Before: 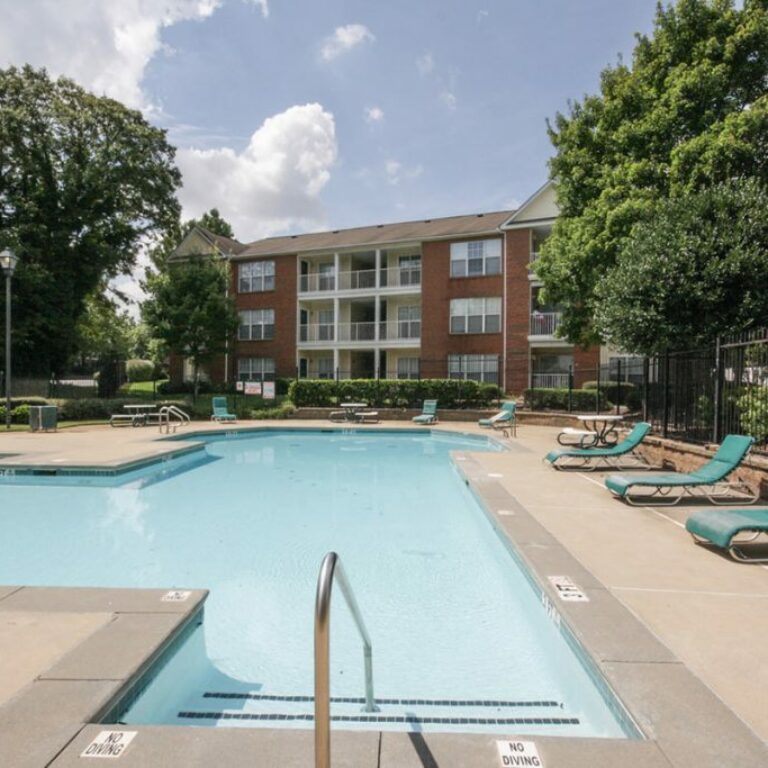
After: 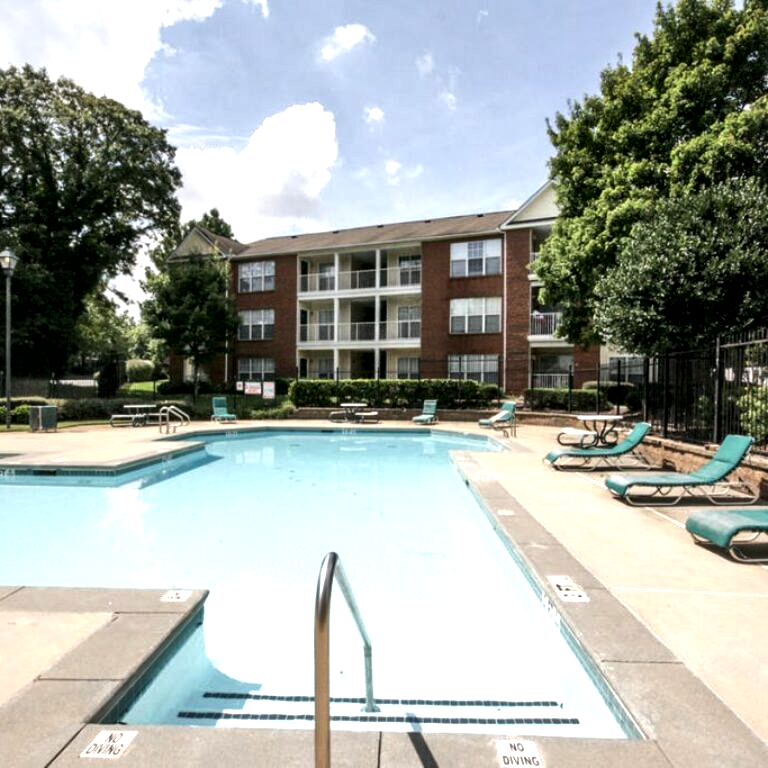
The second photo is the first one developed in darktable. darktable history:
tone equalizer: -8 EV -0.75 EV, -7 EV -0.7 EV, -6 EV -0.6 EV, -5 EV -0.4 EV, -3 EV 0.4 EV, -2 EV 0.6 EV, -1 EV 0.7 EV, +0 EV 0.75 EV, edges refinement/feathering 500, mask exposure compensation -1.57 EV, preserve details no
local contrast: mode bilateral grid, contrast 70, coarseness 75, detail 180%, midtone range 0.2
